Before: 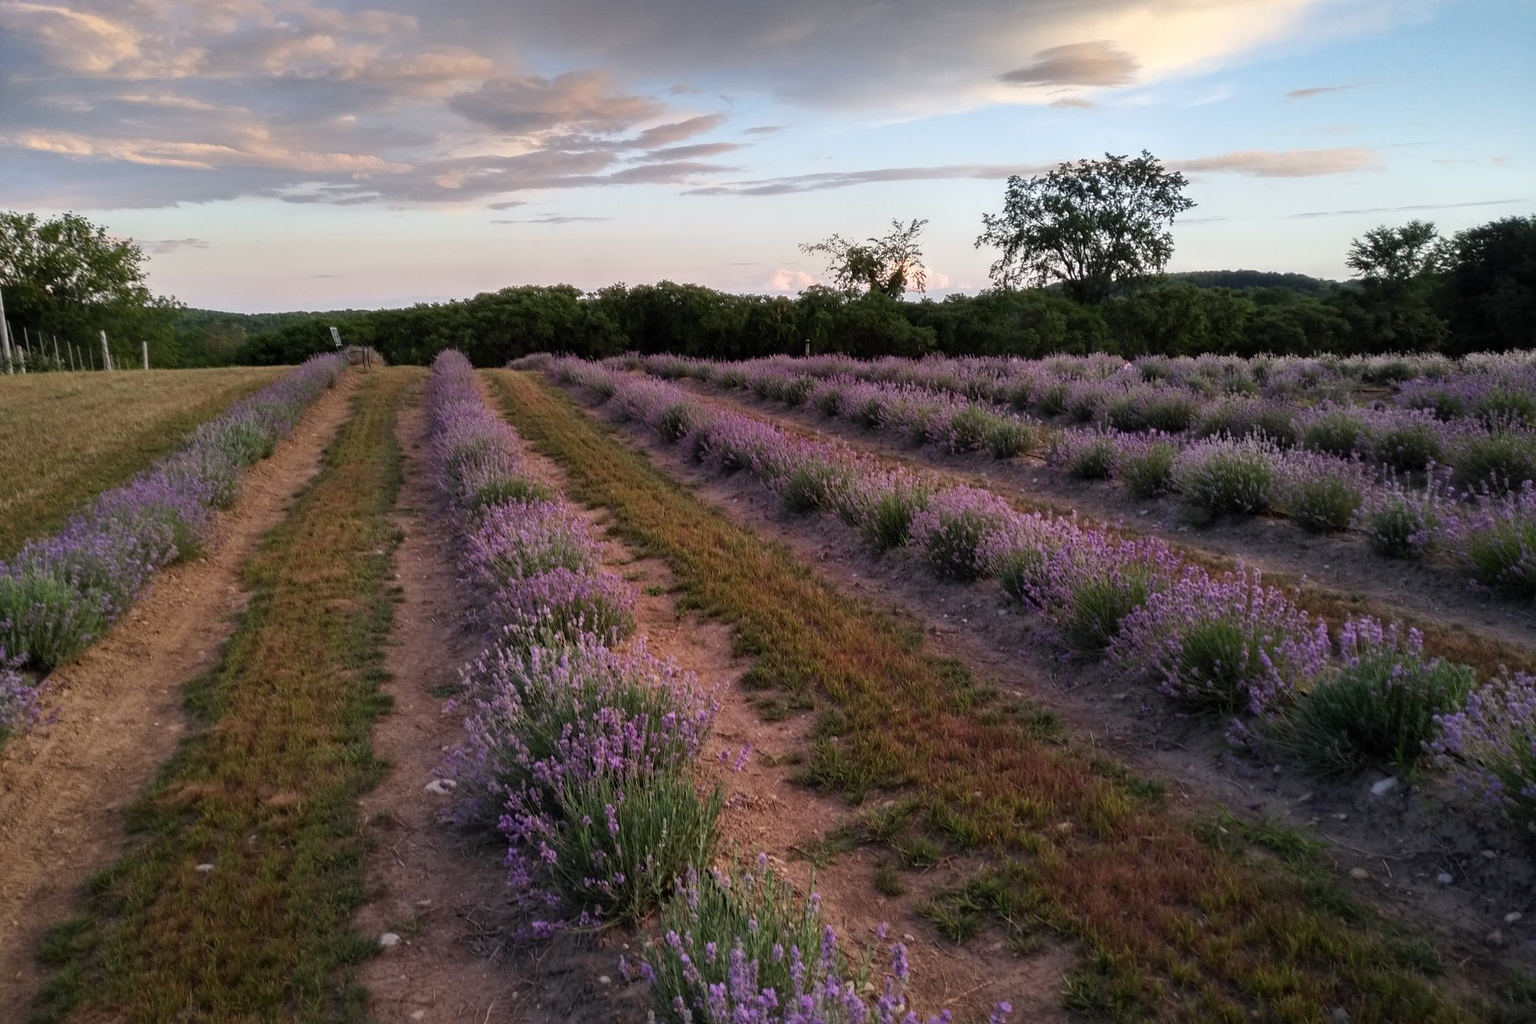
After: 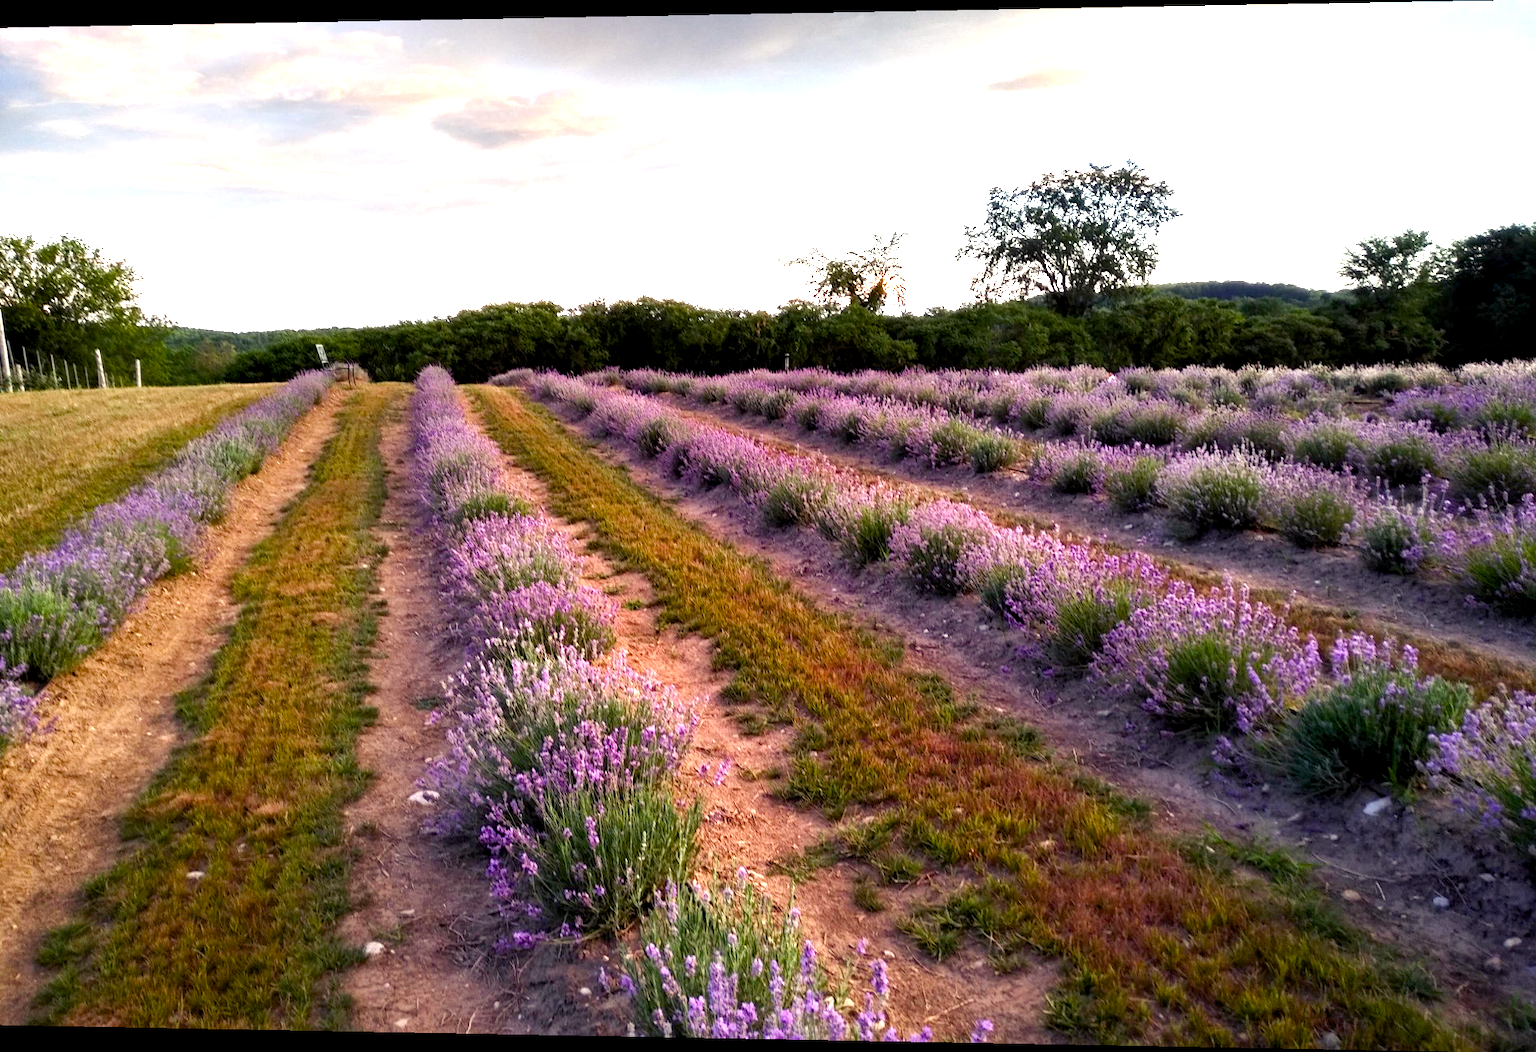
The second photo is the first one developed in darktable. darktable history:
exposure: black level correction 0, exposure 1.125 EV, compensate exposure bias true, compensate highlight preservation false
rotate and perspective: lens shift (horizontal) -0.055, automatic cropping off
color balance rgb: shadows lift › luminance -21.66%, shadows lift › chroma 6.57%, shadows lift › hue 270°, power › chroma 0.68%, power › hue 60°, highlights gain › luminance 6.08%, highlights gain › chroma 1.33%, highlights gain › hue 90°, global offset › luminance -0.87%, perceptual saturation grading › global saturation 26.86%, perceptual saturation grading › highlights -28.39%, perceptual saturation grading › mid-tones 15.22%, perceptual saturation grading › shadows 33.98%, perceptual brilliance grading › highlights 10%, perceptual brilliance grading › mid-tones 5%
